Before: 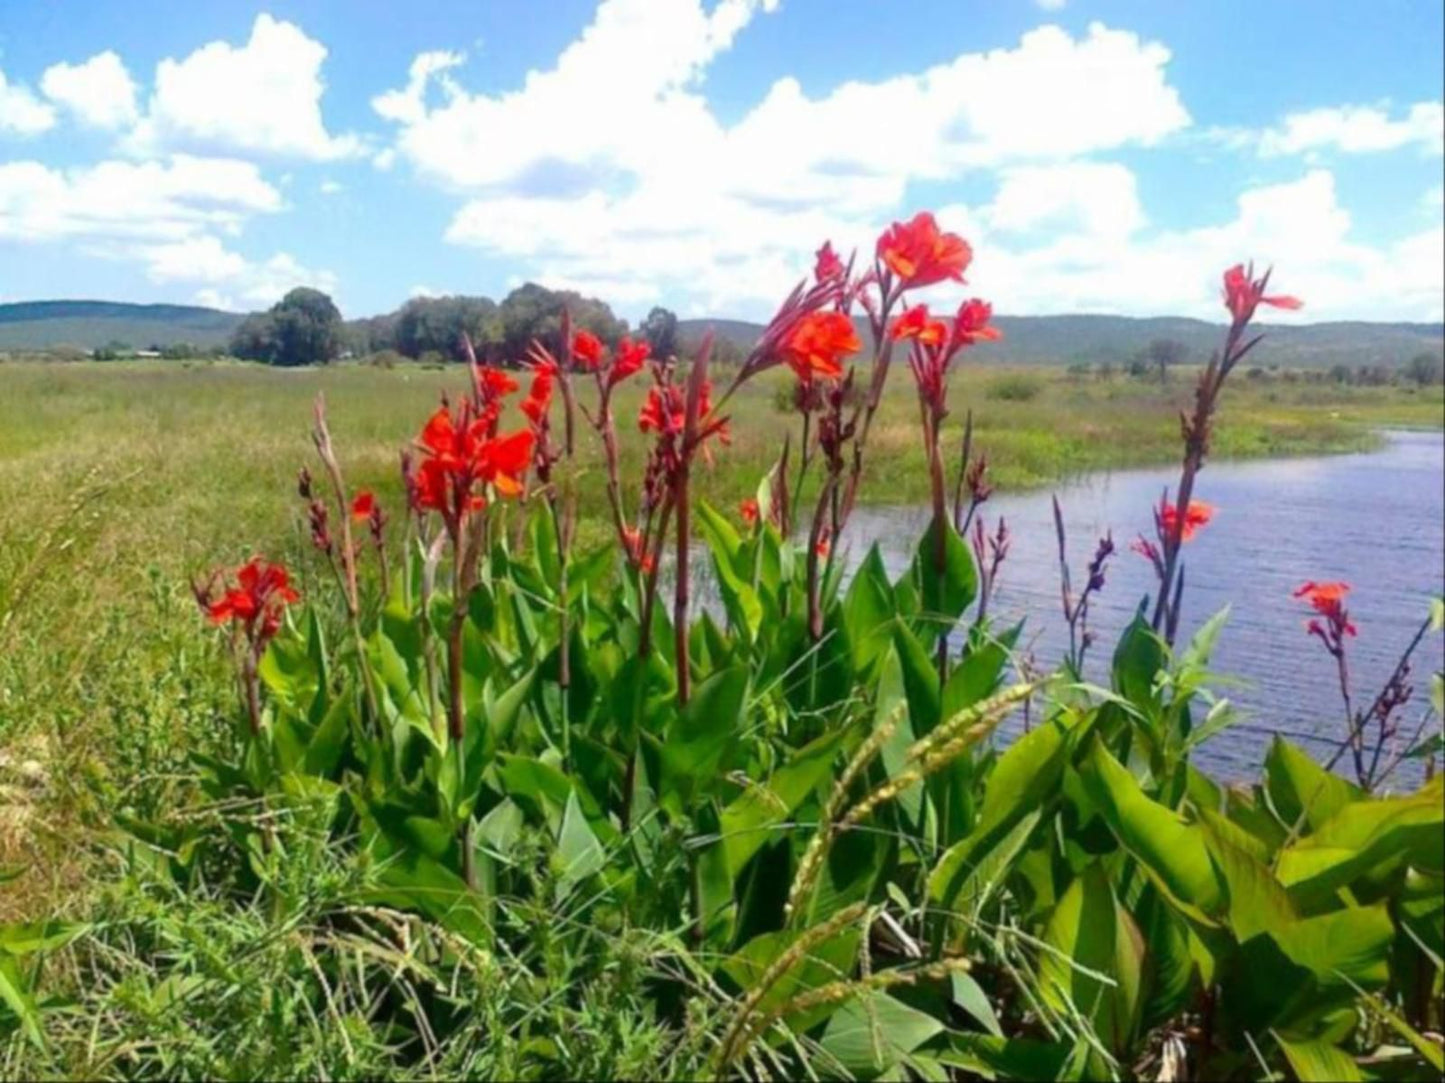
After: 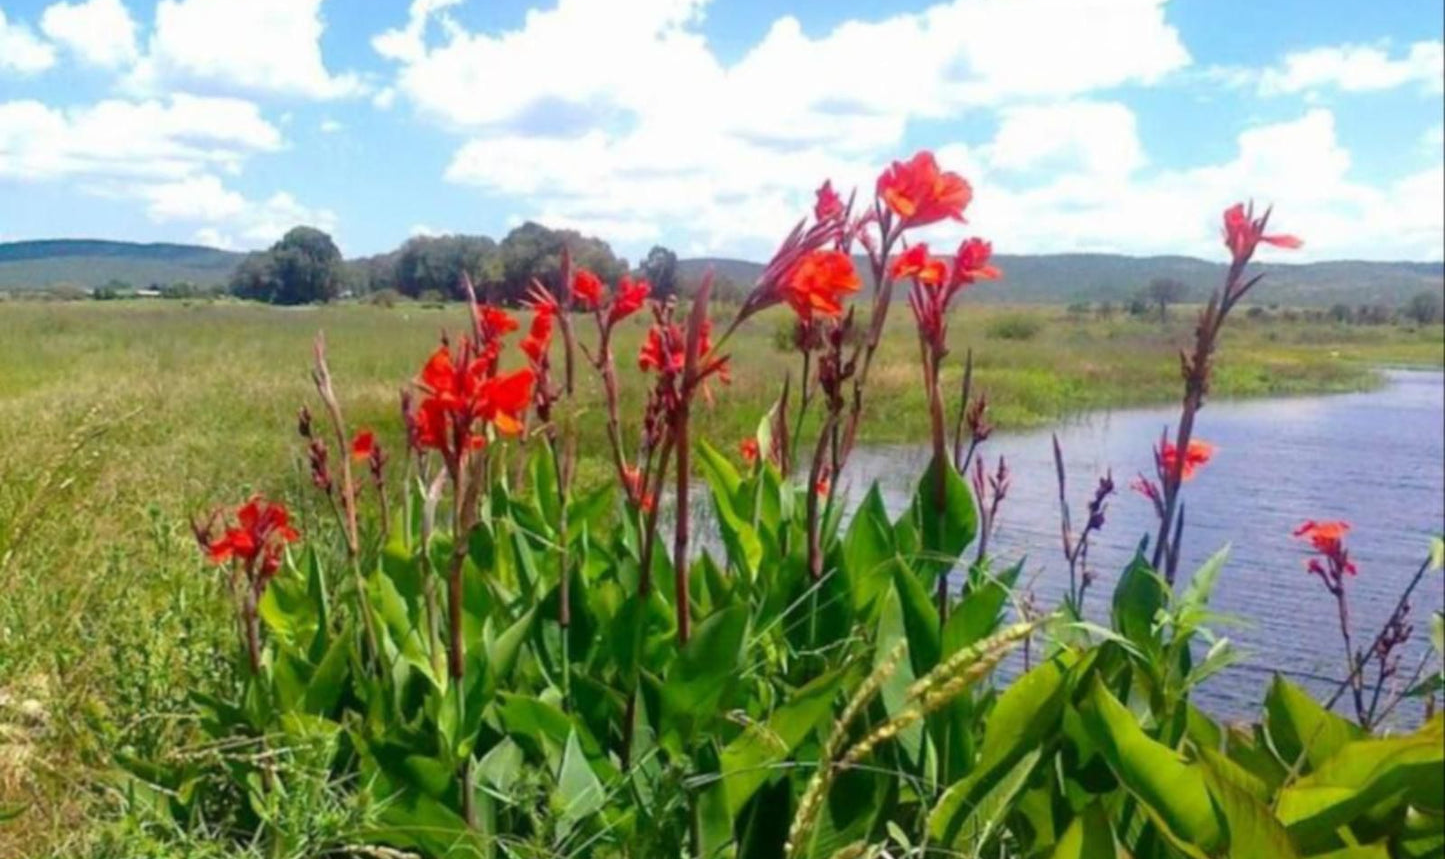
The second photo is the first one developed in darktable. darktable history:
crop and rotate: top 5.652%, bottom 14.974%
